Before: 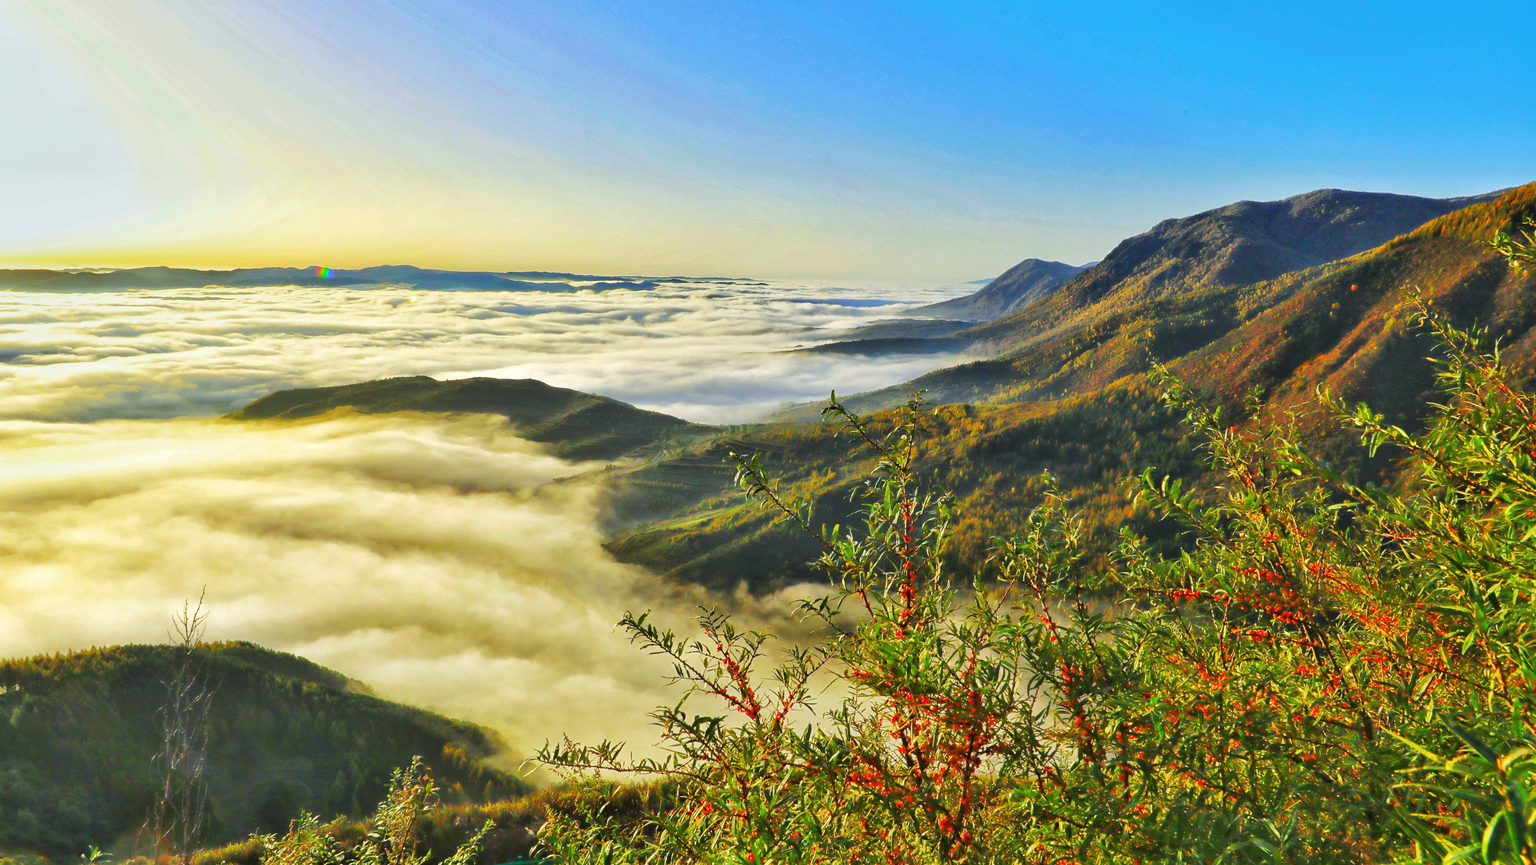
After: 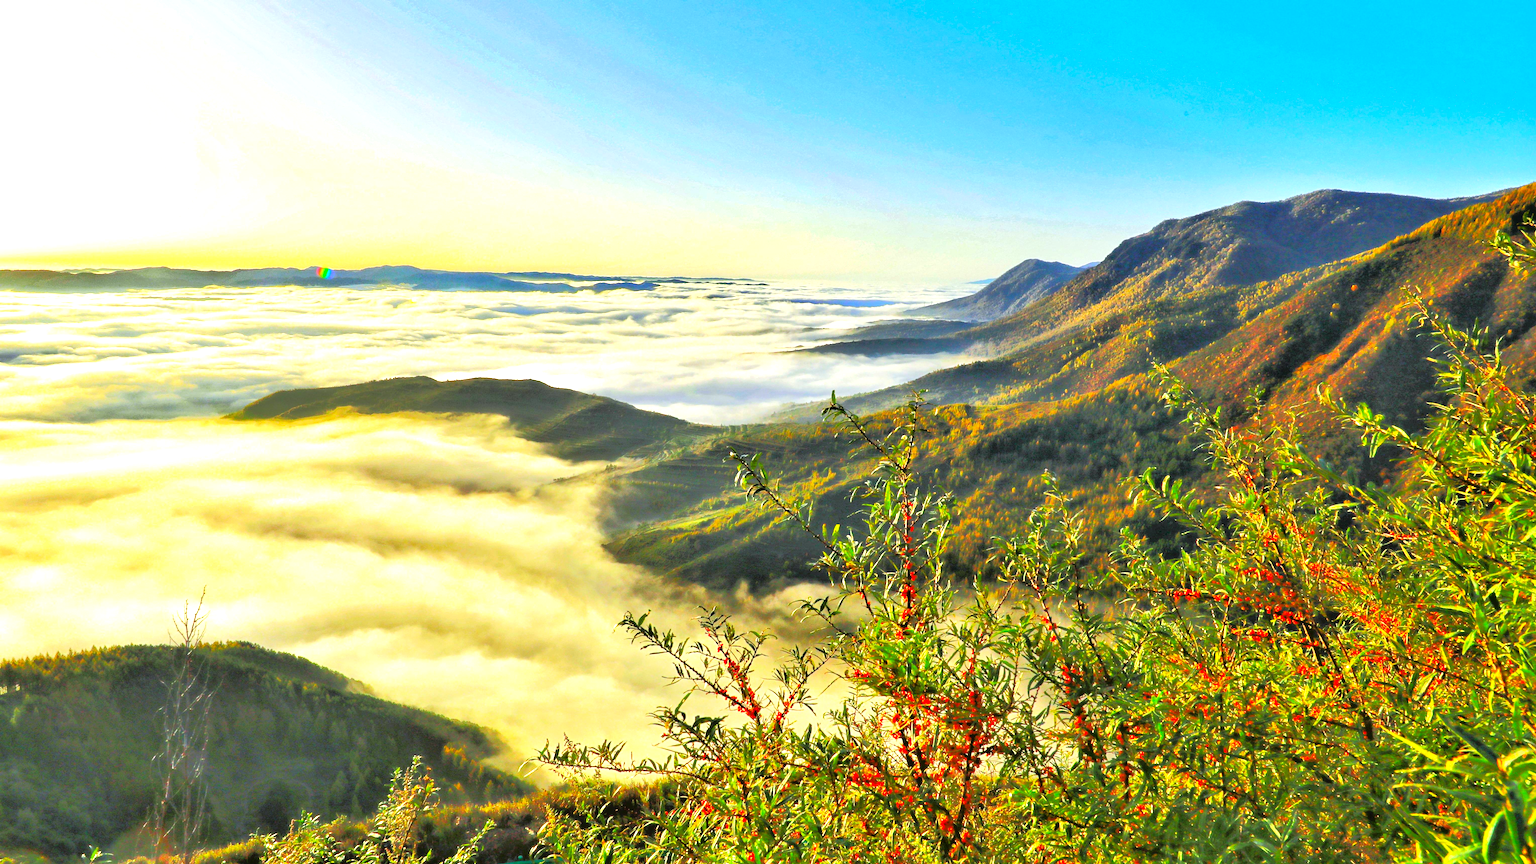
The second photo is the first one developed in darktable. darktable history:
contrast brightness saturation: saturation 0.096
tone equalizer: -8 EV -1.82 EV, -7 EV -1.19 EV, -6 EV -1.59 EV, edges refinement/feathering 500, mask exposure compensation -1.57 EV, preserve details no
exposure: exposure 0.718 EV, compensate highlight preservation false
